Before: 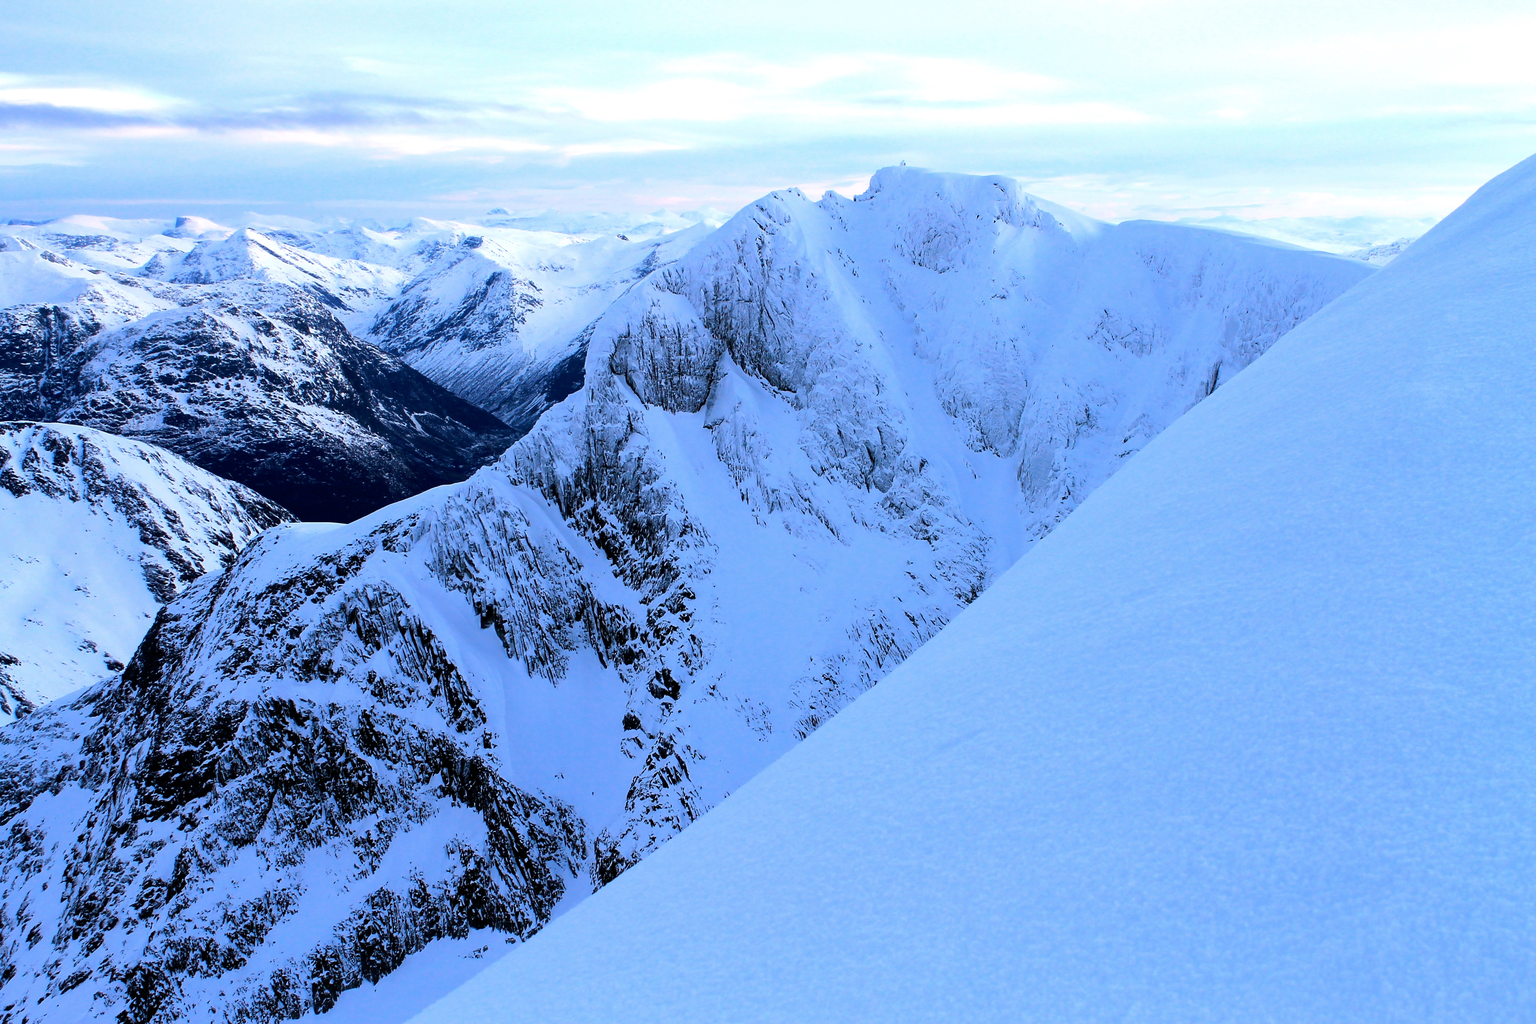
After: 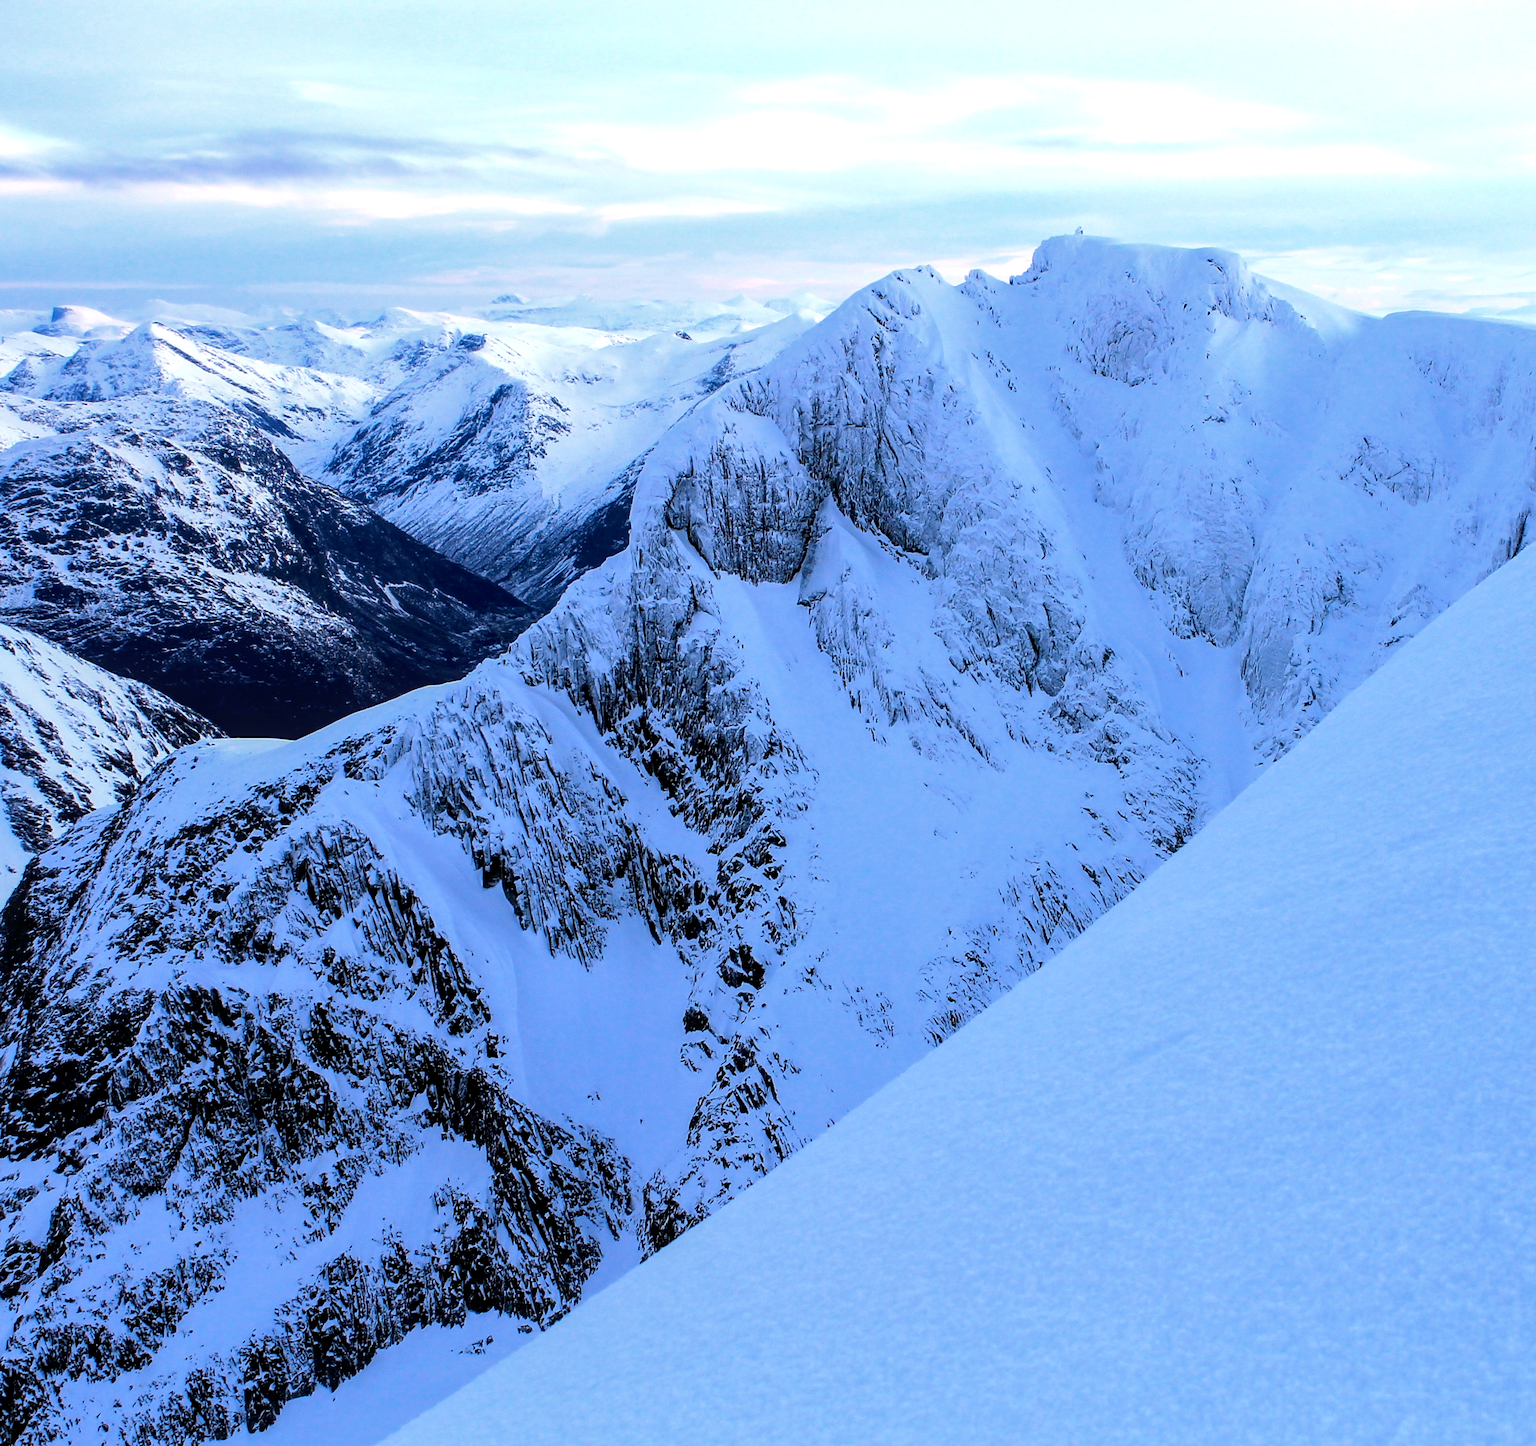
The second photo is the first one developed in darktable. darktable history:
crop and rotate: left 9.061%, right 20.142%
local contrast: on, module defaults
